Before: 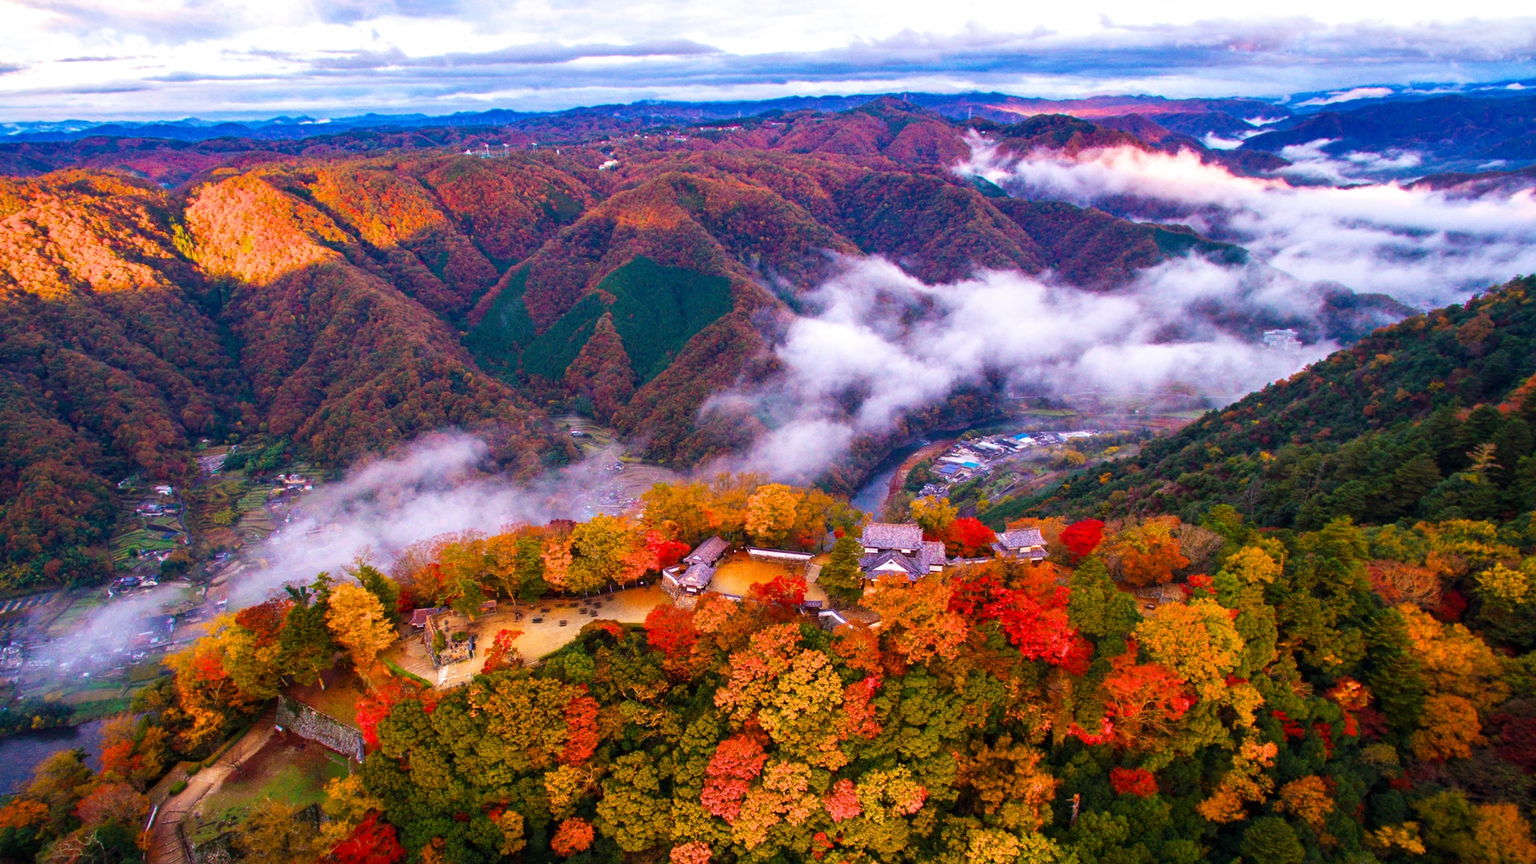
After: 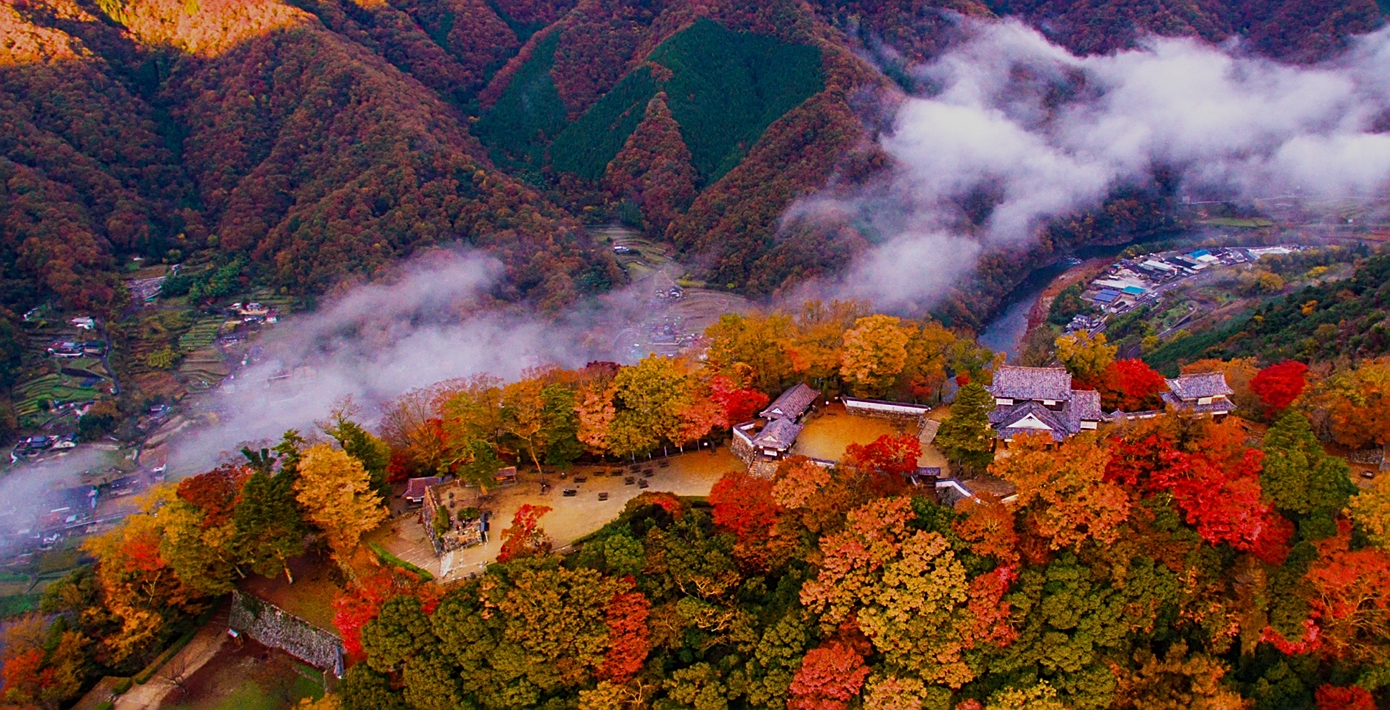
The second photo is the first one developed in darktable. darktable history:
sharpen: on, module defaults
crop: left 6.507%, top 28.085%, right 23.952%, bottom 8.764%
exposure: exposure -0.573 EV, compensate exposure bias true, compensate highlight preservation false
